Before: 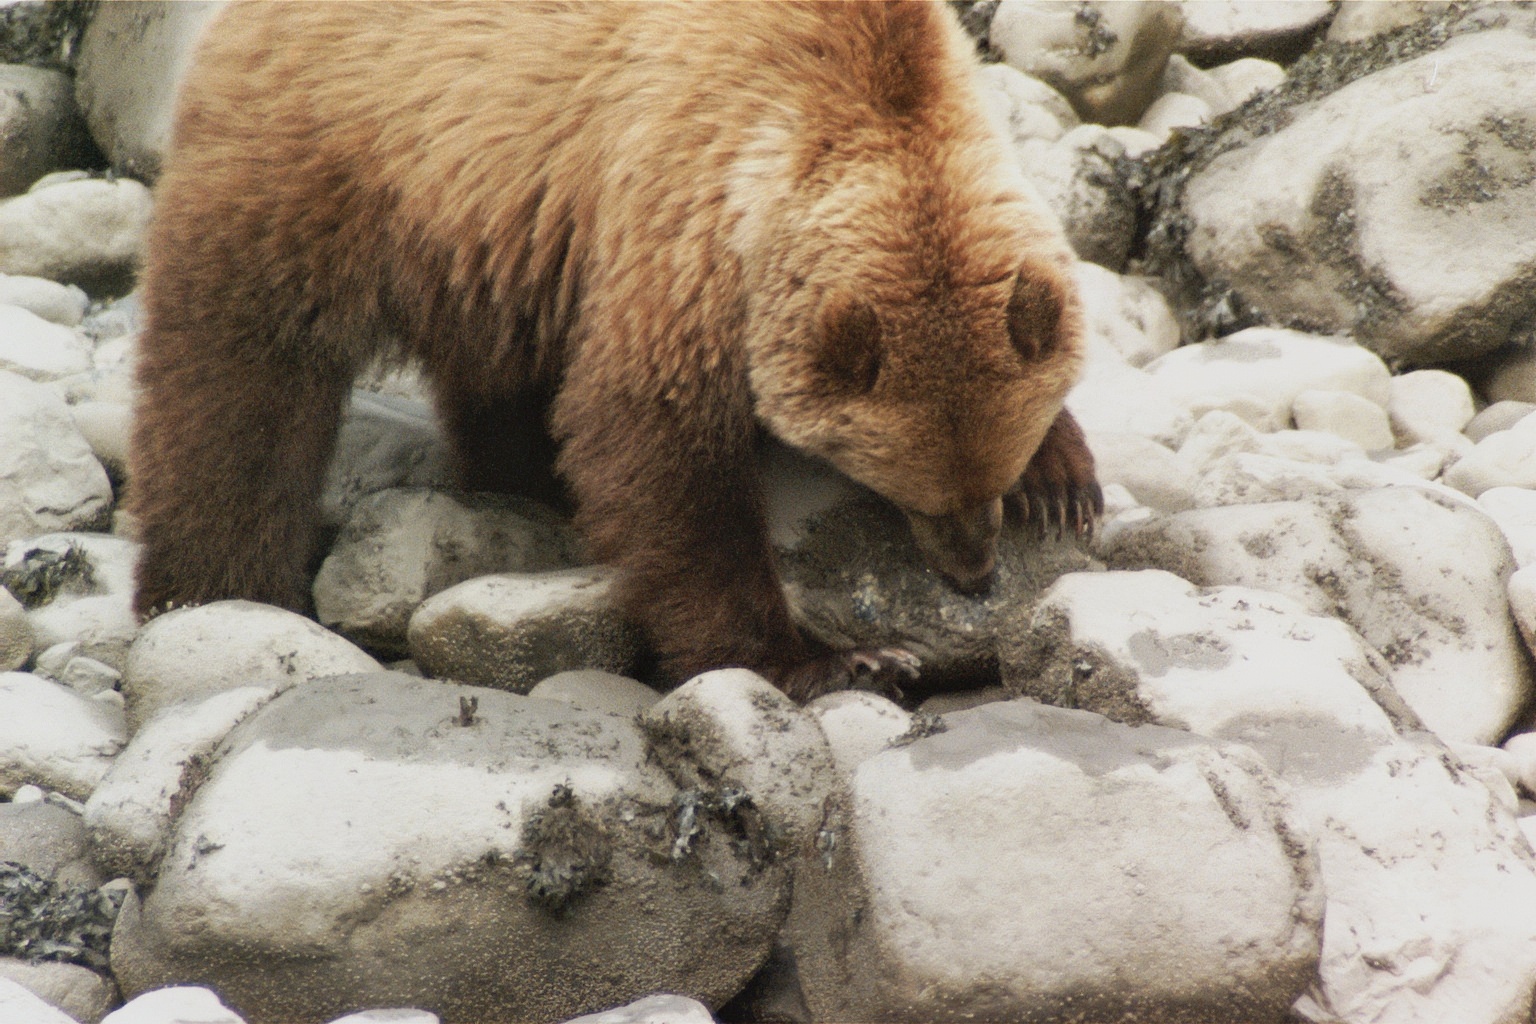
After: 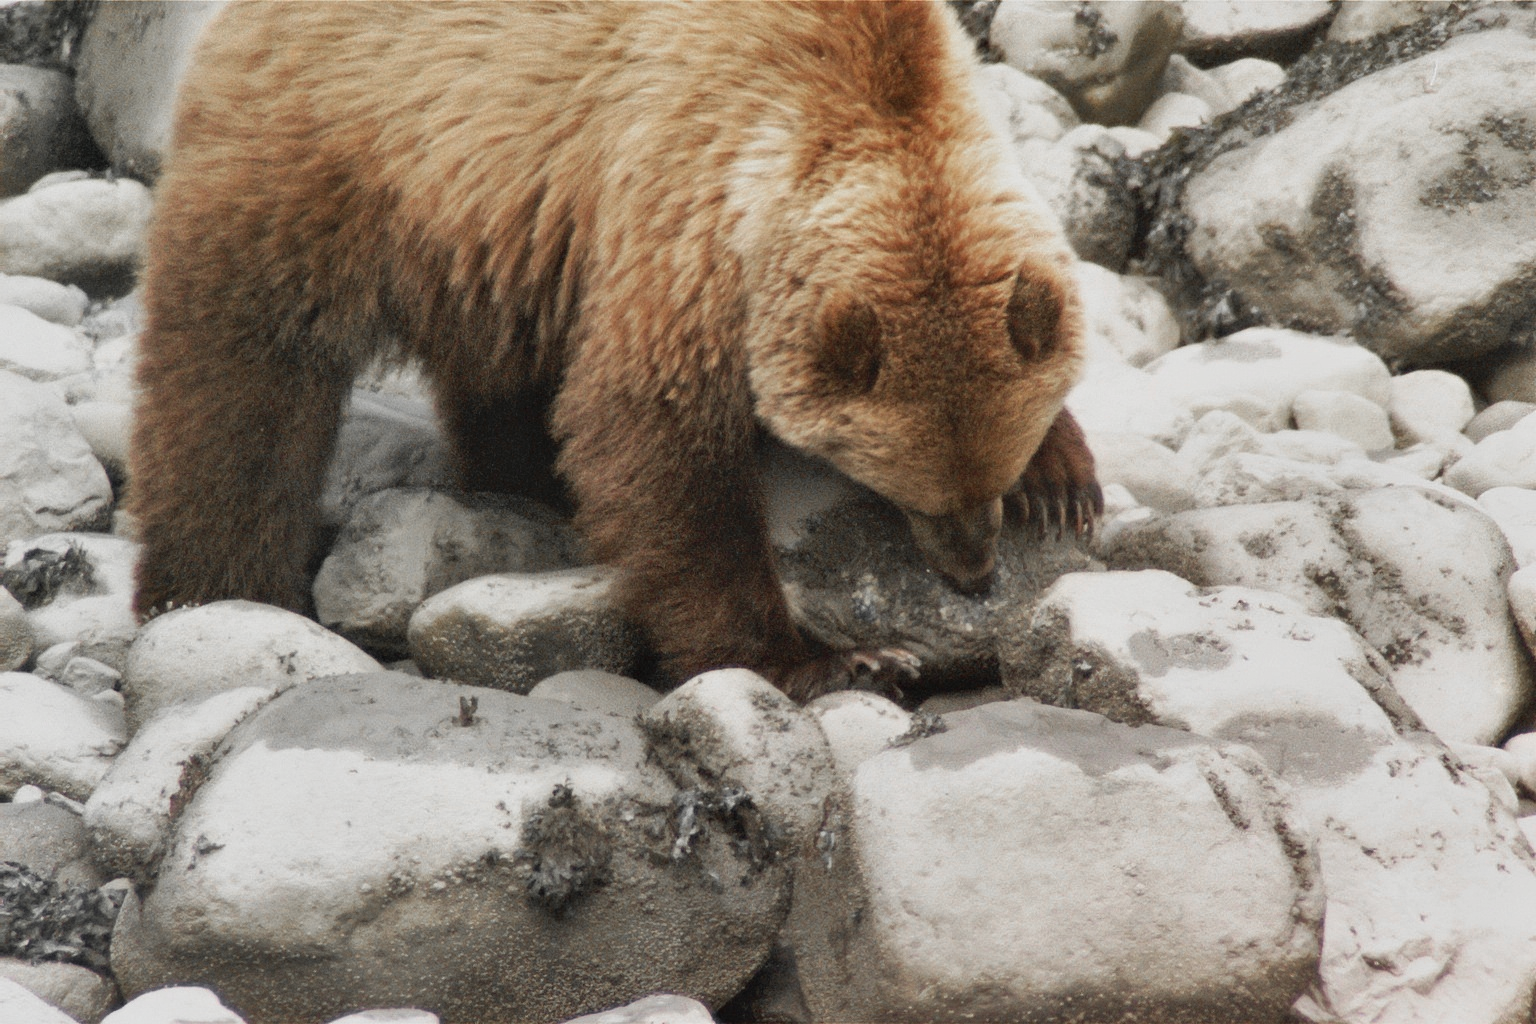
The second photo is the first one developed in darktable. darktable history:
shadows and highlights: soften with gaussian
color zones: curves: ch1 [(0, 0.638) (0.193, 0.442) (0.286, 0.15) (0.429, 0.14) (0.571, 0.142) (0.714, 0.154) (0.857, 0.175) (1, 0.638)]
